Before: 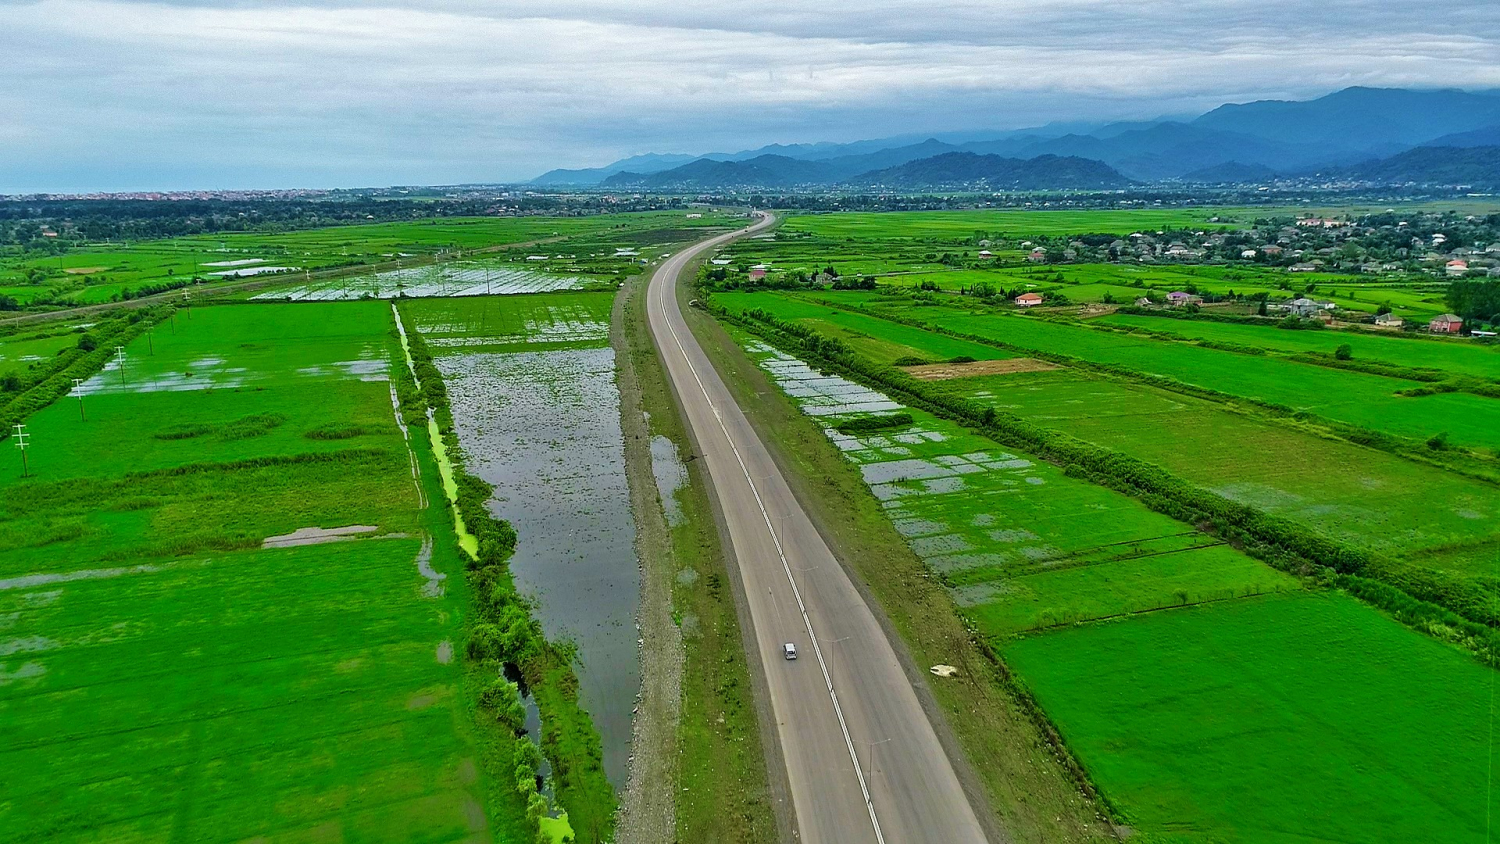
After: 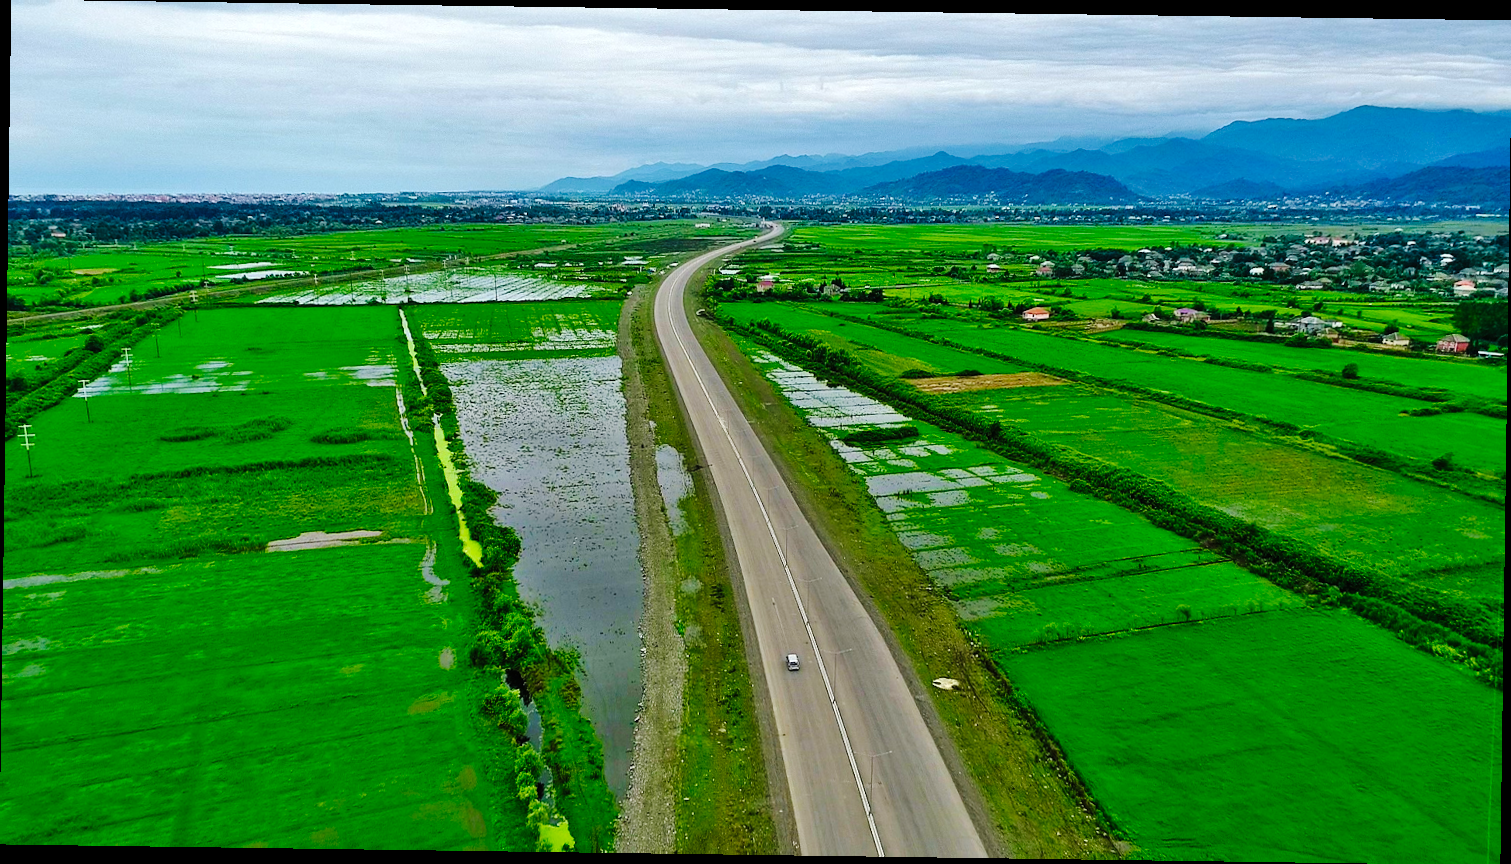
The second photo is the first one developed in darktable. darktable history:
tone curve: curves: ch0 [(0, 0) (0.003, 0.007) (0.011, 0.009) (0.025, 0.014) (0.044, 0.022) (0.069, 0.029) (0.1, 0.037) (0.136, 0.052) (0.177, 0.083) (0.224, 0.121) (0.277, 0.177) (0.335, 0.258) (0.399, 0.351) (0.468, 0.454) (0.543, 0.557) (0.623, 0.654) (0.709, 0.744) (0.801, 0.825) (0.898, 0.909) (1, 1)], preserve colors none
exposure: exposure 0.127 EV, compensate highlight preservation false
rotate and perspective: rotation 0.8°, automatic cropping off
